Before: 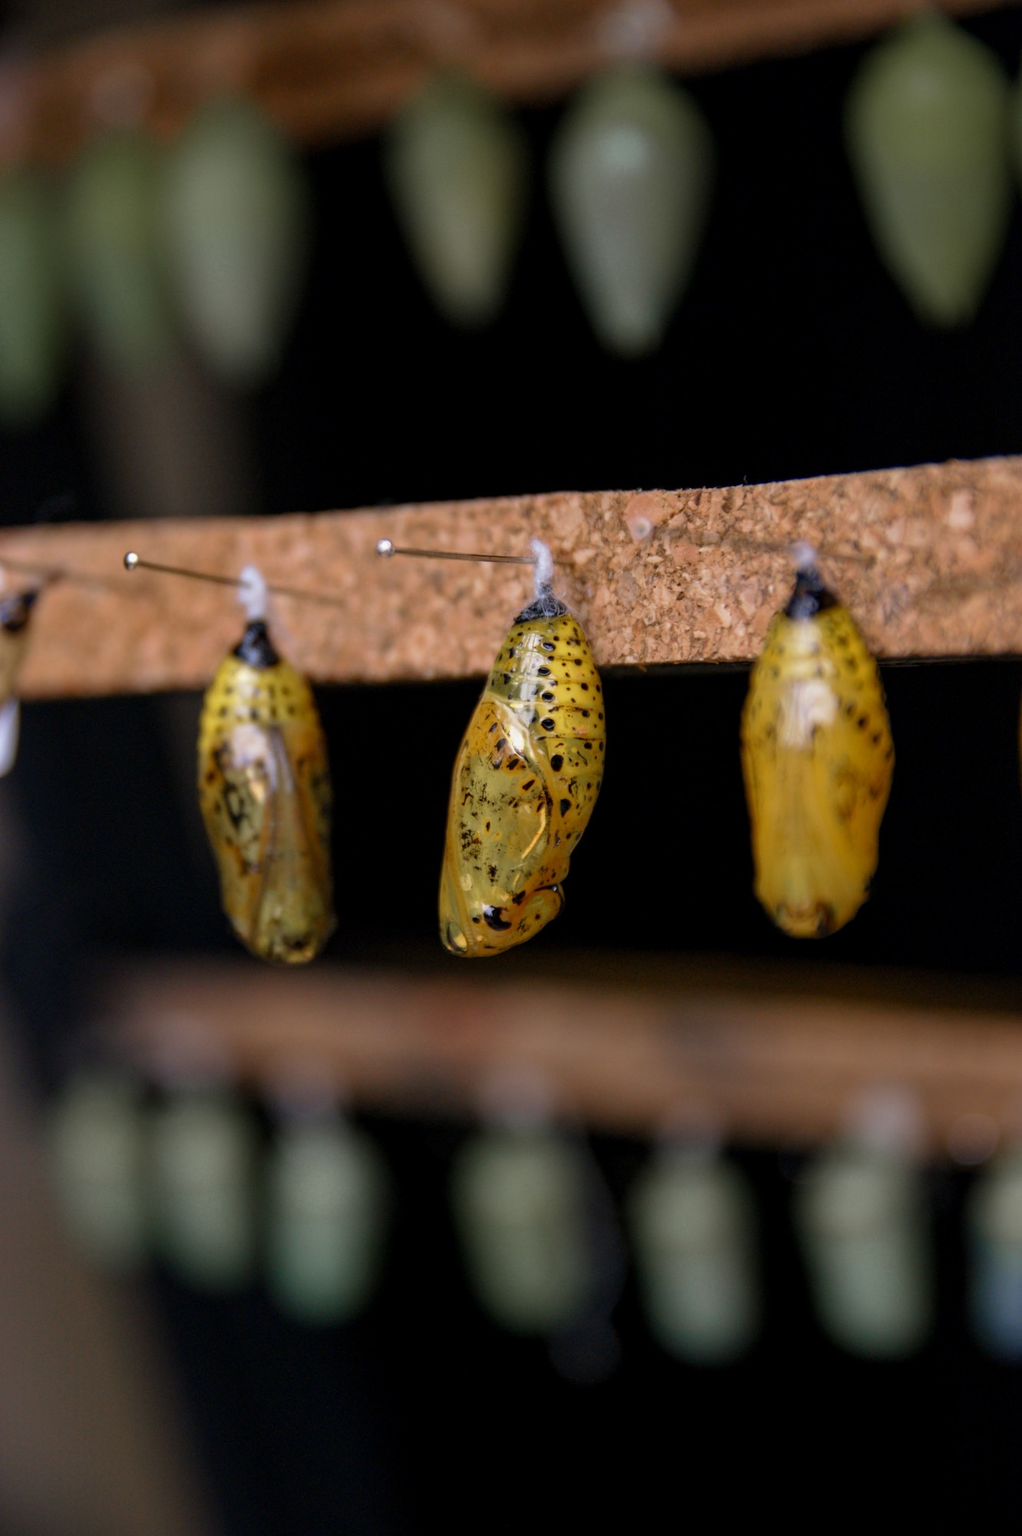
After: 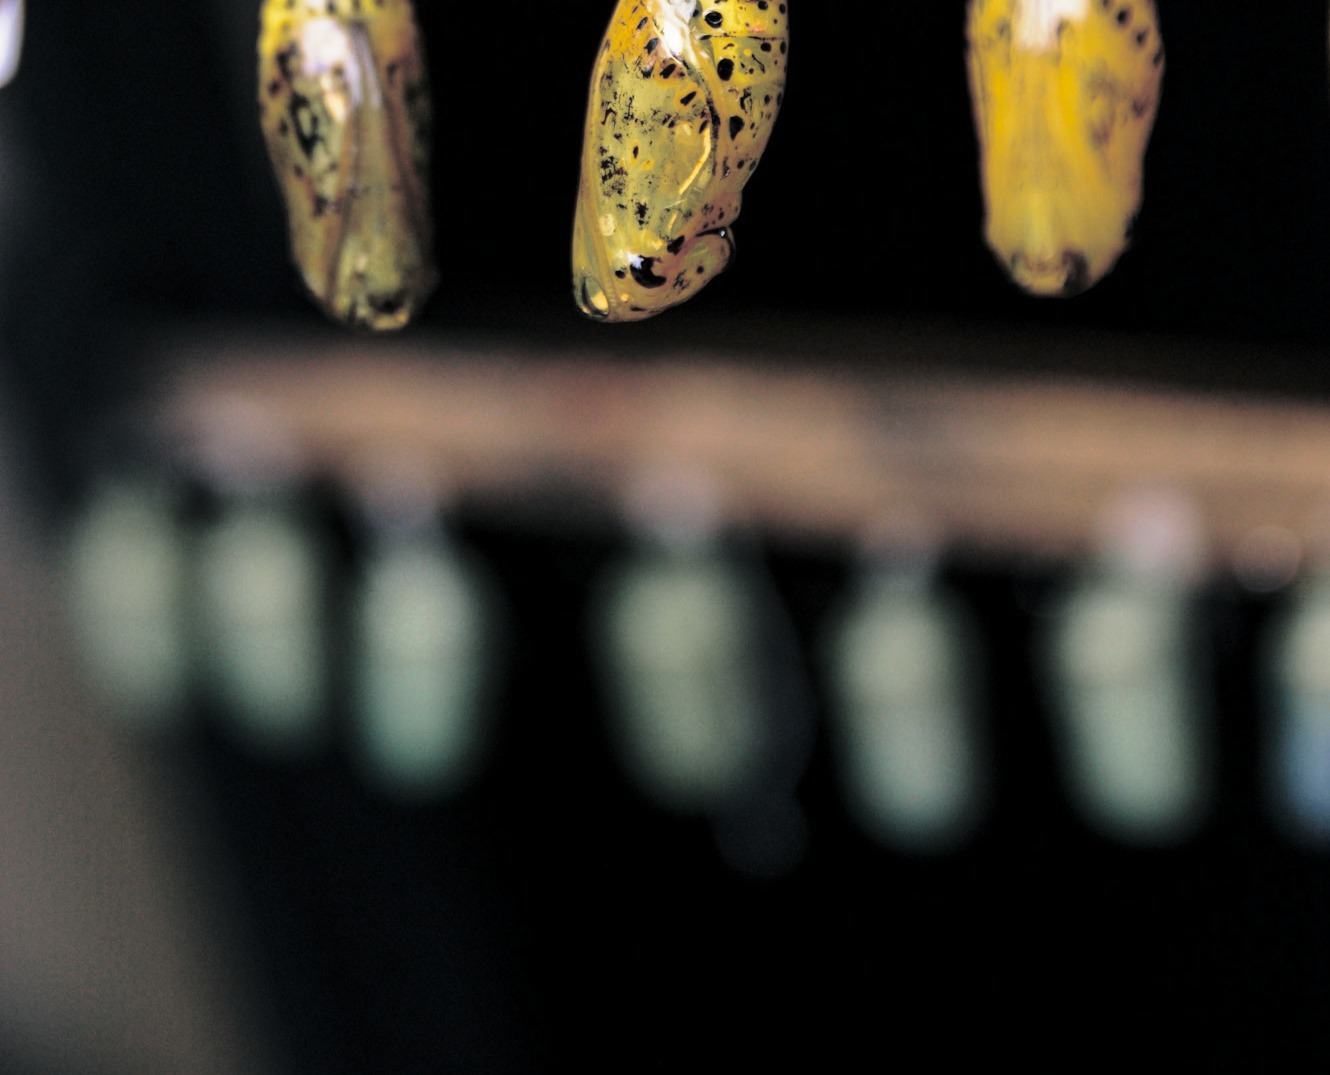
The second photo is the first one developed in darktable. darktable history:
crop and rotate: top 46.237%
base curve: curves: ch0 [(0, 0) (0.028, 0.03) (0.121, 0.232) (0.46, 0.748) (0.859, 0.968) (1, 1)], preserve colors none
split-toning: shadows › hue 201.6°, shadows › saturation 0.16, highlights › hue 50.4°, highlights › saturation 0.2, balance -49.9
